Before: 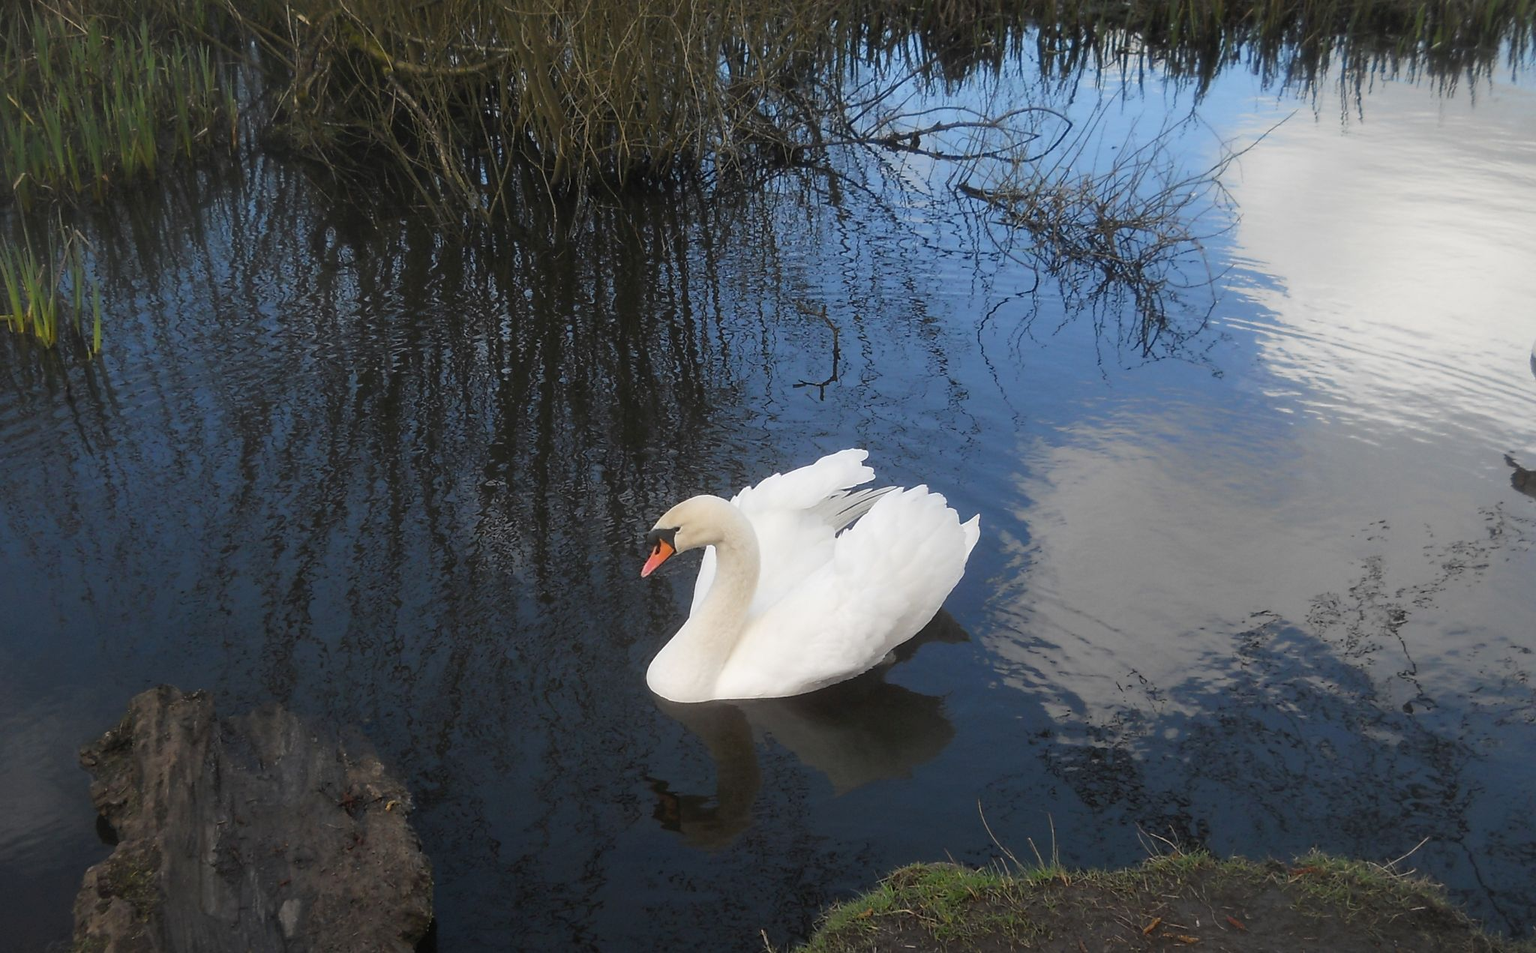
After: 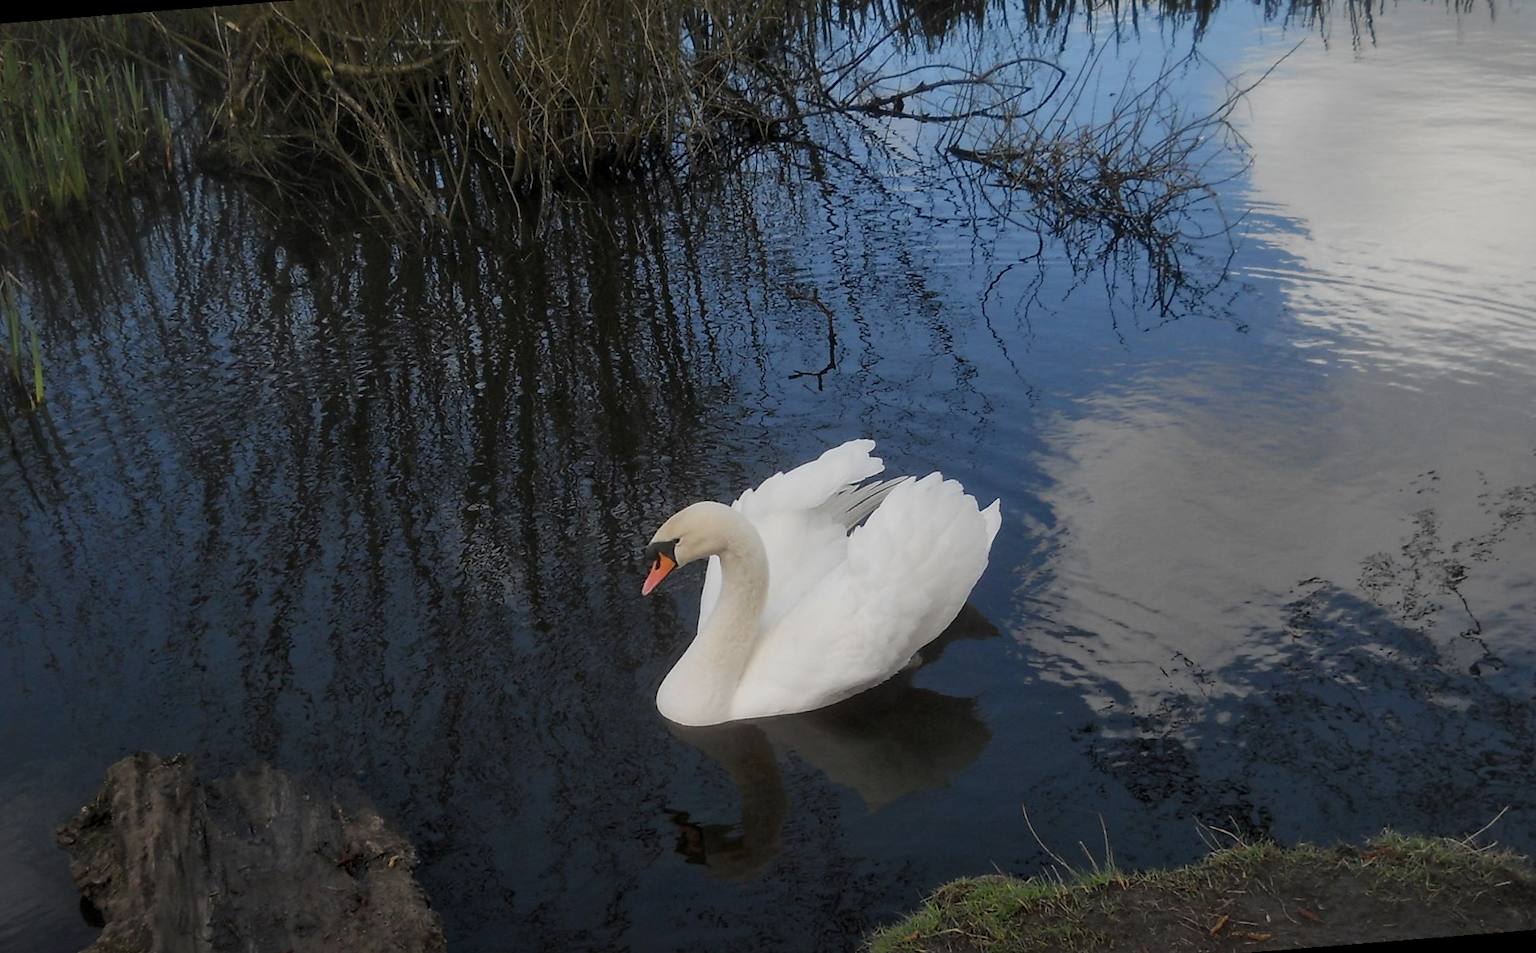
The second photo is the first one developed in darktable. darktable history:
local contrast: mode bilateral grid, contrast 20, coarseness 50, detail 140%, midtone range 0.2
rotate and perspective: rotation -4.57°, crop left 0.054, crop right 0.944, crop top 0.087, crop bottom 0.914
exposure: exposure -0.582 EV, compensate highlight preservation false
